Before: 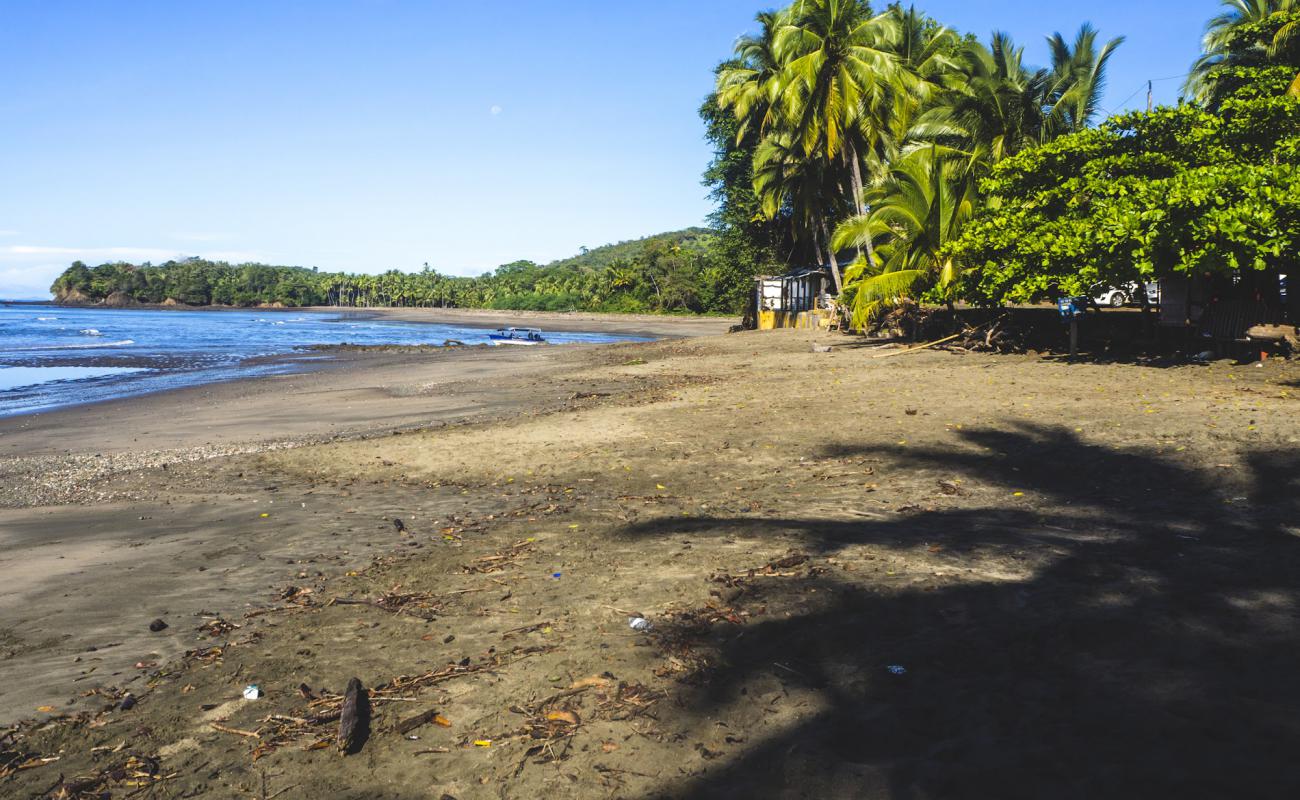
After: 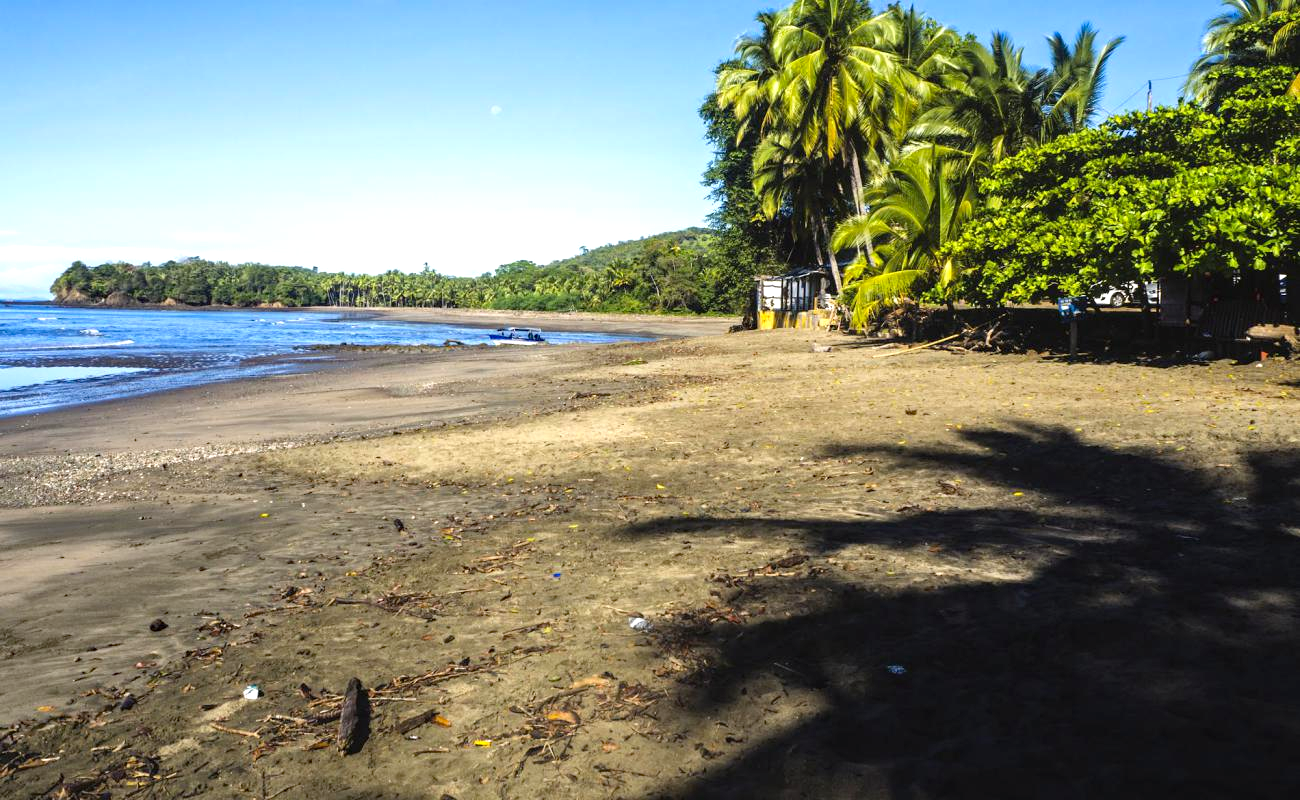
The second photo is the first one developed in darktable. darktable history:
exposure: black level correction 0.004, exposure 0.016 EV, compensate highlight preservation false
tone equalizer: -8 EV -0.428 EV, -7 EV -0.372 EV, -6 EV -0.335 EV, -5 EV -0.225 EV, -3 EV 0.193 EV, -2 EV 0.31 EV, -1 EV 0.395 EV, +0 EV 0.445 EV
haze removal: compatibility mode true, adaptive false
